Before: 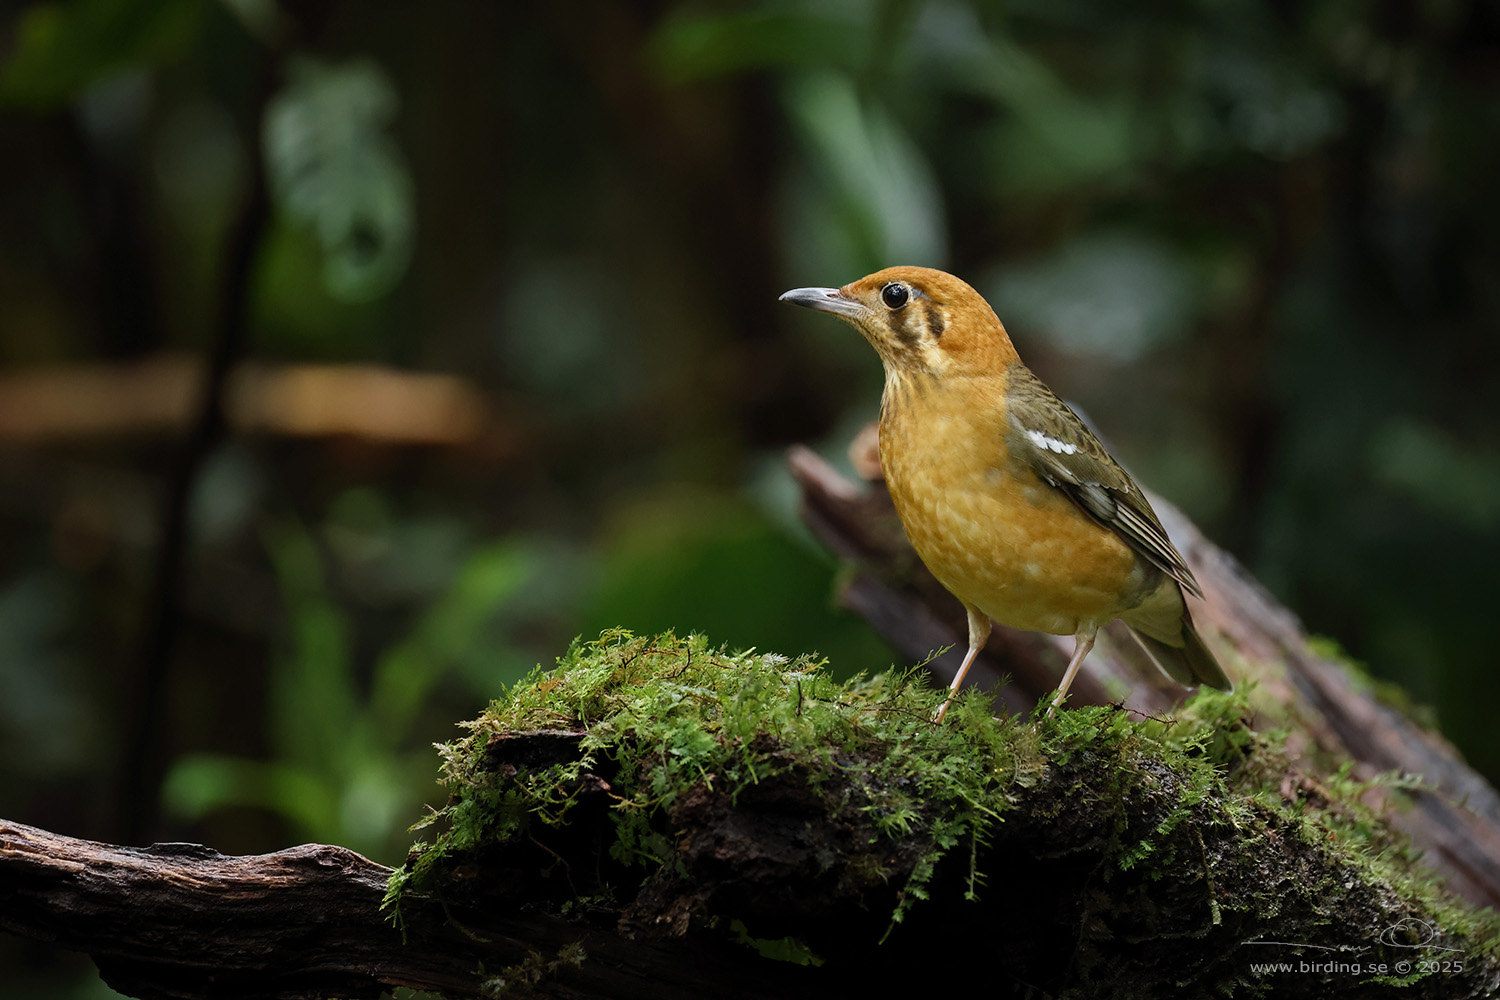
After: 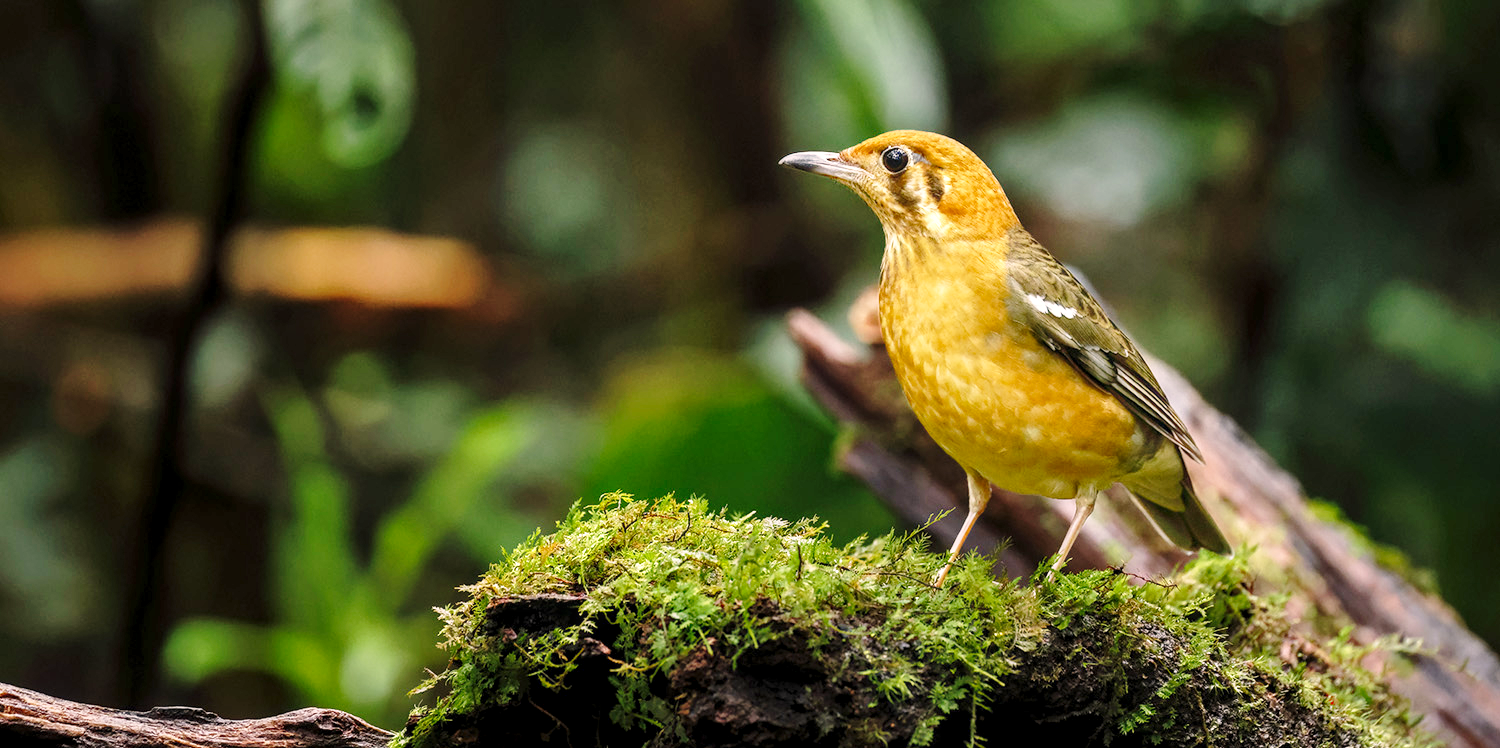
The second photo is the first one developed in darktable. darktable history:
crop: top 13.692%, bottom 11.467%
exposure: black level correction 0.001, exposure 0.5 EV, compensate exposure bias true, compensate highlight preservation false
shadows and highlights: on, module defaults
color correction: highlights a* 5.84, highlights b* 4.81
base curve: curves: ch0 [(0, 0) (0.028, 0.03) (0.121, 0.232) (0.46, 0.748) (0.859, 0.968) (1, 1)], preserve colors none
local contrast: on, module defaults
